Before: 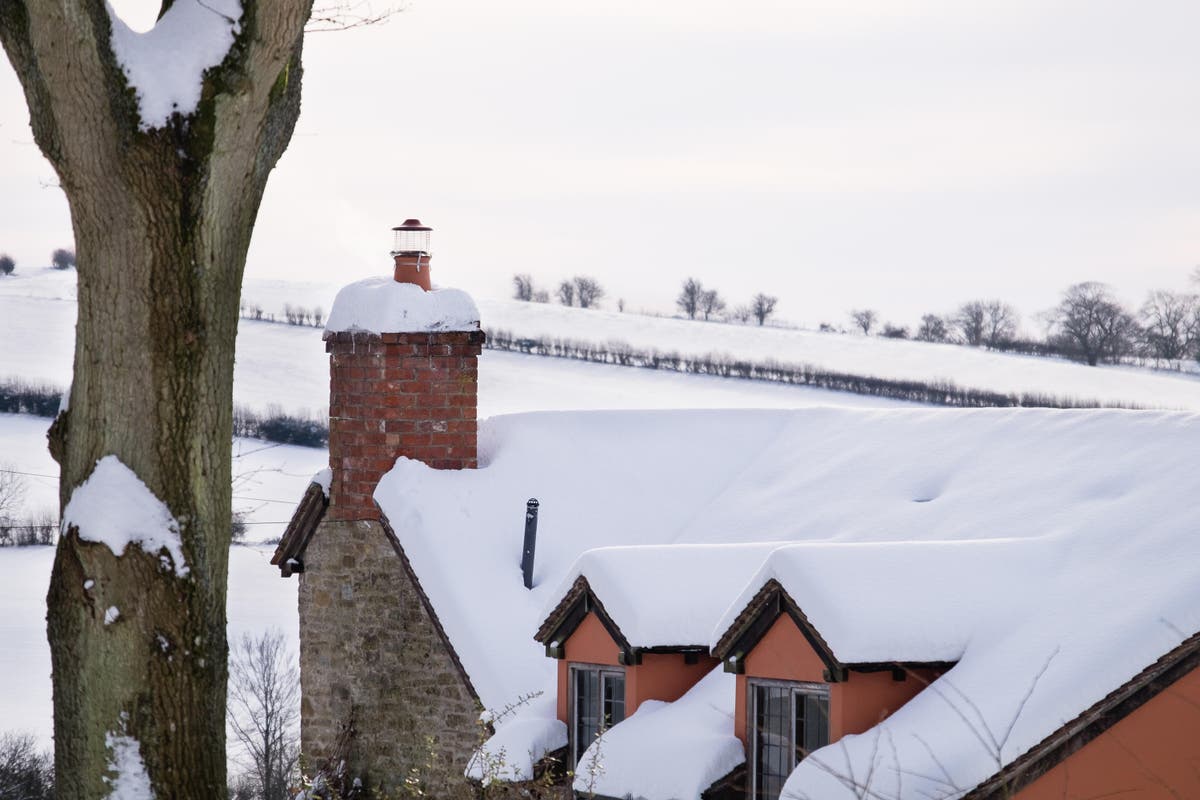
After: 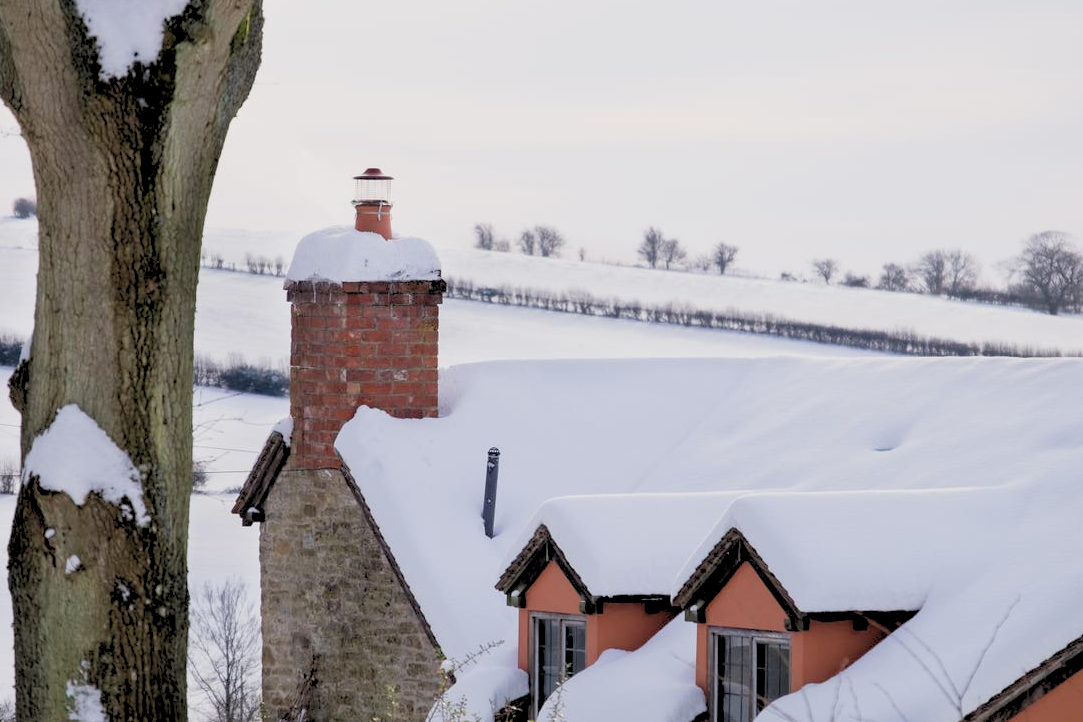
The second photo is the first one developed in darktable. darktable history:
crop: left 3.305%, top 6.436%, right 6.389%, bottom 3.258%
rgb levels: preserve colors sum RGB, levels [[0.038, 0.433, 0.934], [0, 0.5, 1], [0, 0.5, 1]]
